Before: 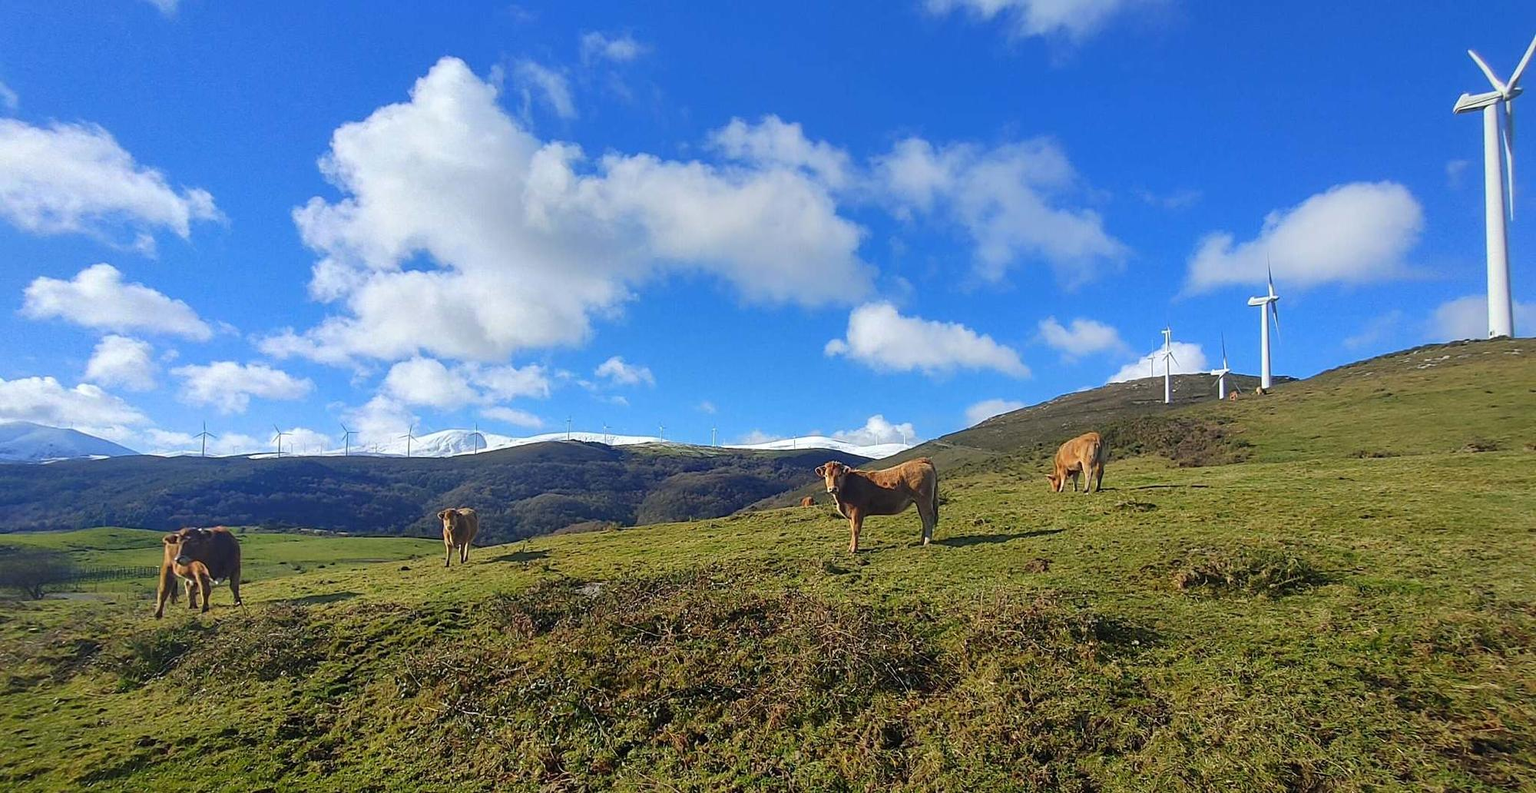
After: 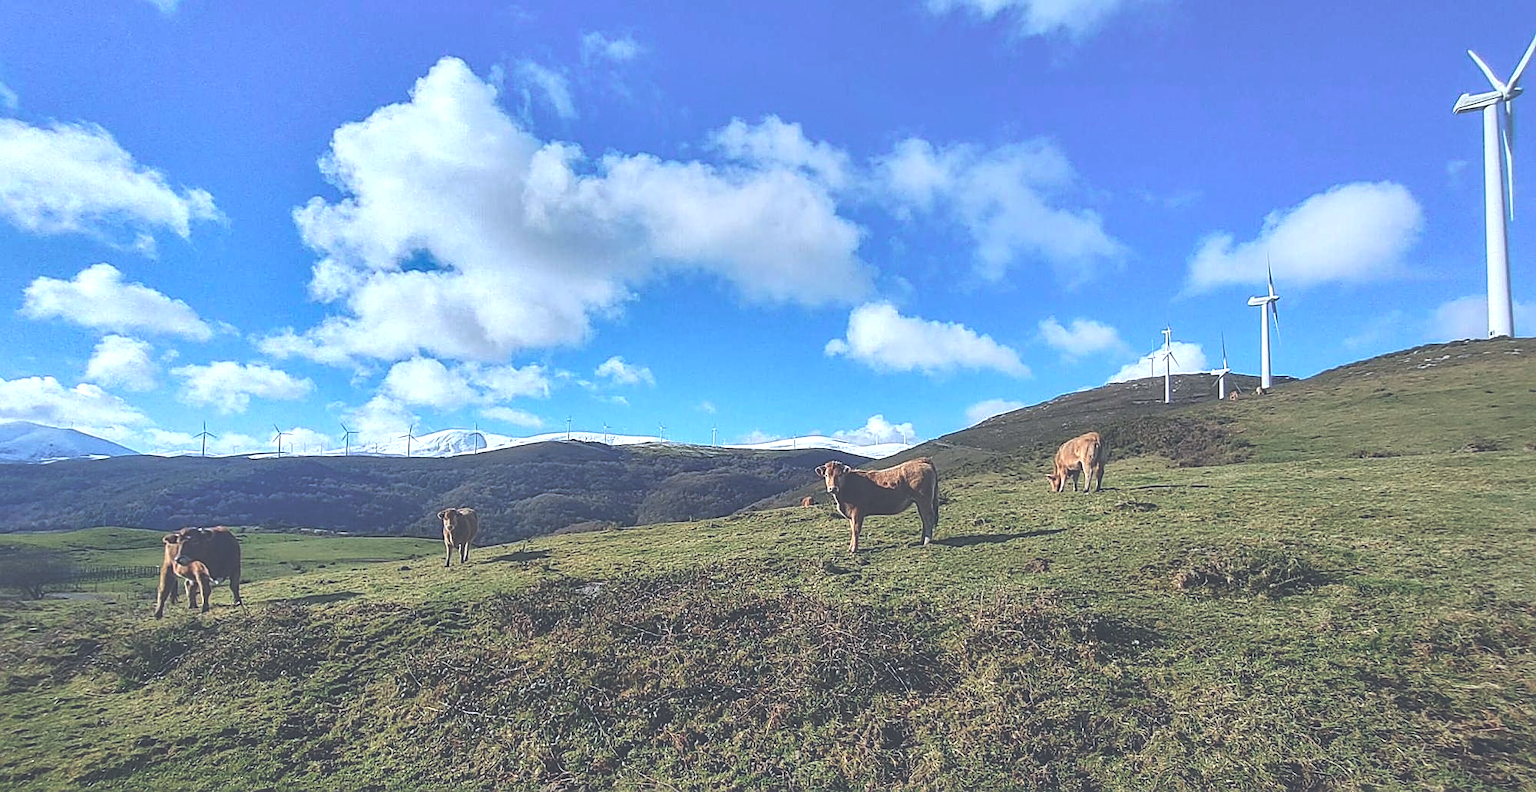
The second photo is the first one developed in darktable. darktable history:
shadows and highlights: soften with gaussian
color calibration: illuminant custom, x 0.371, y 0.382, temperature 4282.38 K
sharpen: on, module defaults
color zones: curves: ch0 [(0.018, 0.548) (0.224, 0.64) (0.425, 0.447) (0.675, 0.575) (0.732, 0.579)]; ch1 [(0.066, 0.487) (0.25, 0.5) (0.404, 0.43) (0.75, 0.421) (0.956, 0.421)]; ch2 [(0.044, 0.561) (0.215, 0.465) (0.399, 0.544) (0.465, 0.548) (0.614, 0.447) (0.724, 0.43) (0.882, 0.623) (0.956, 0.632)]
exposure: black level correction -0.064, exposure -0.049 EV, compensate highlight preservation false
local contrast: on, module defaults
